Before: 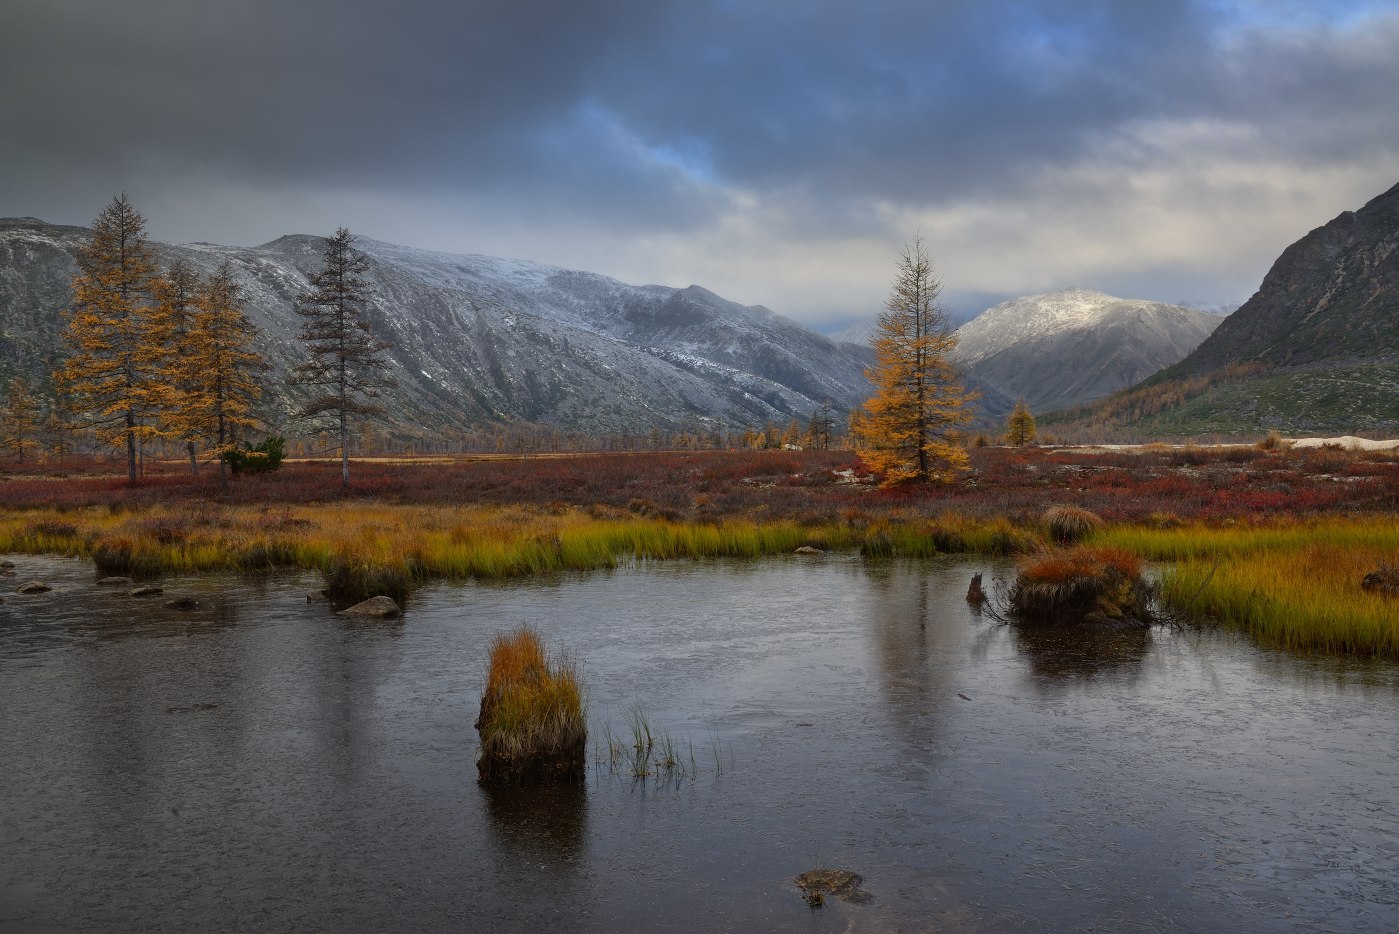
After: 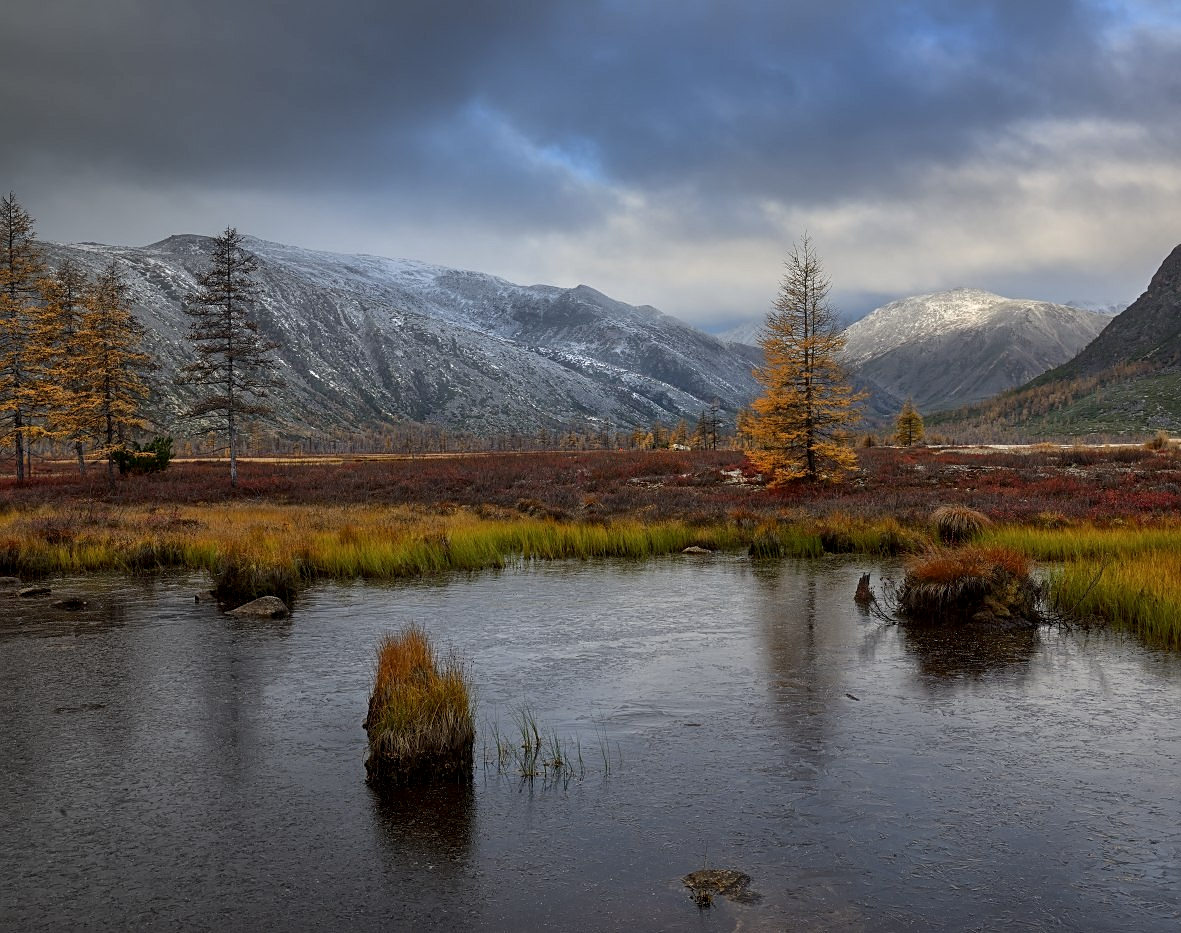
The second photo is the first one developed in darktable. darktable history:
local contrast: on, module defaults
sharpen: on, module defaults
crop: left 8.046%, right 7.489%
